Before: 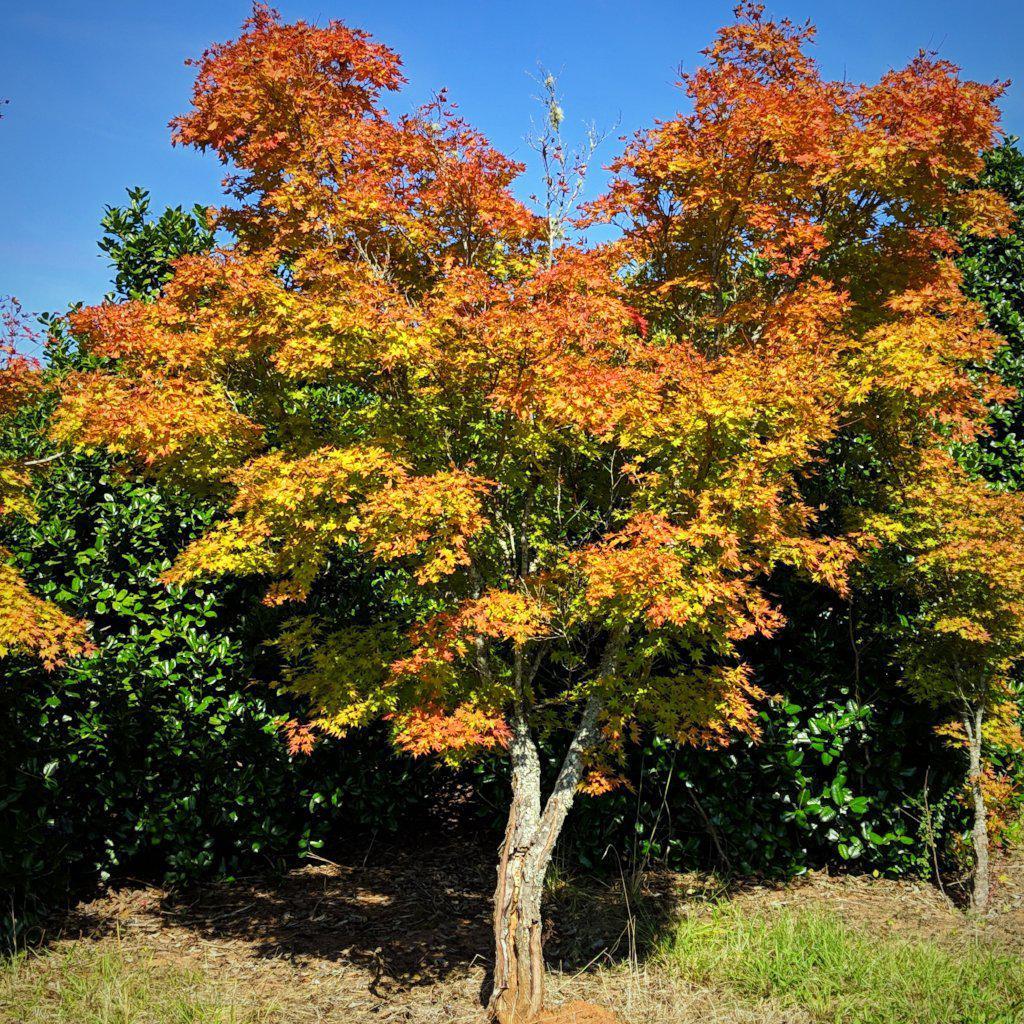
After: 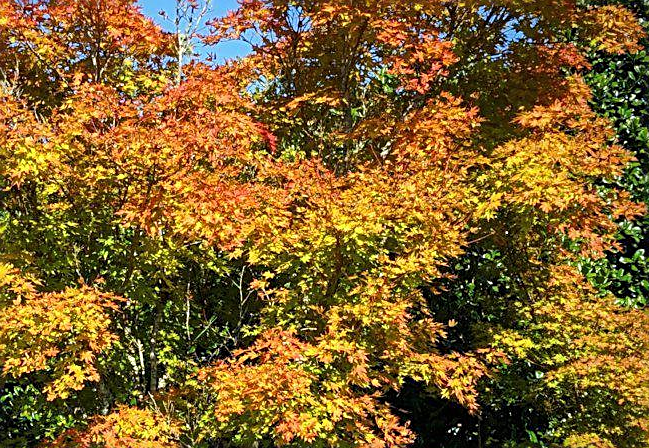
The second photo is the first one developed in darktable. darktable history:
crop: left 36.234%, top 17.986%, right 0.305%, bottom 38.191%
sharpen: on, module defaults
